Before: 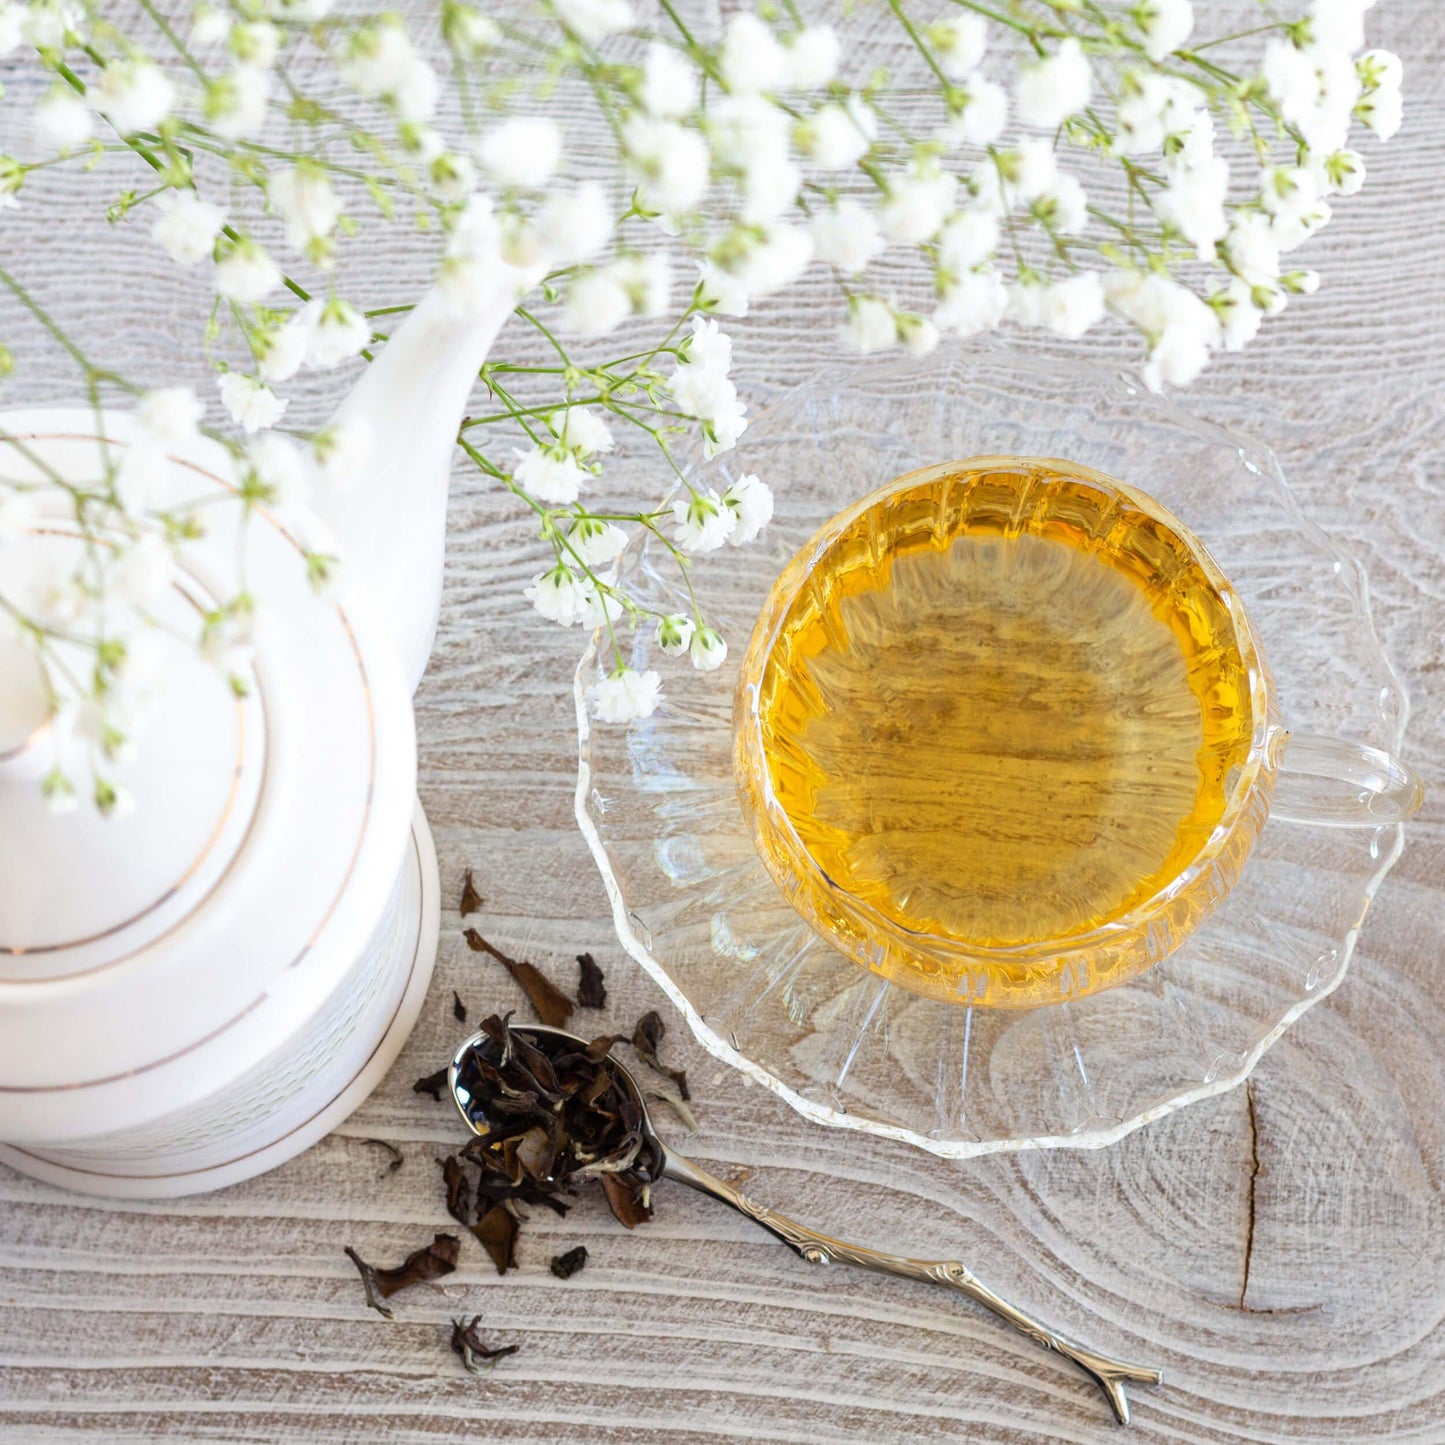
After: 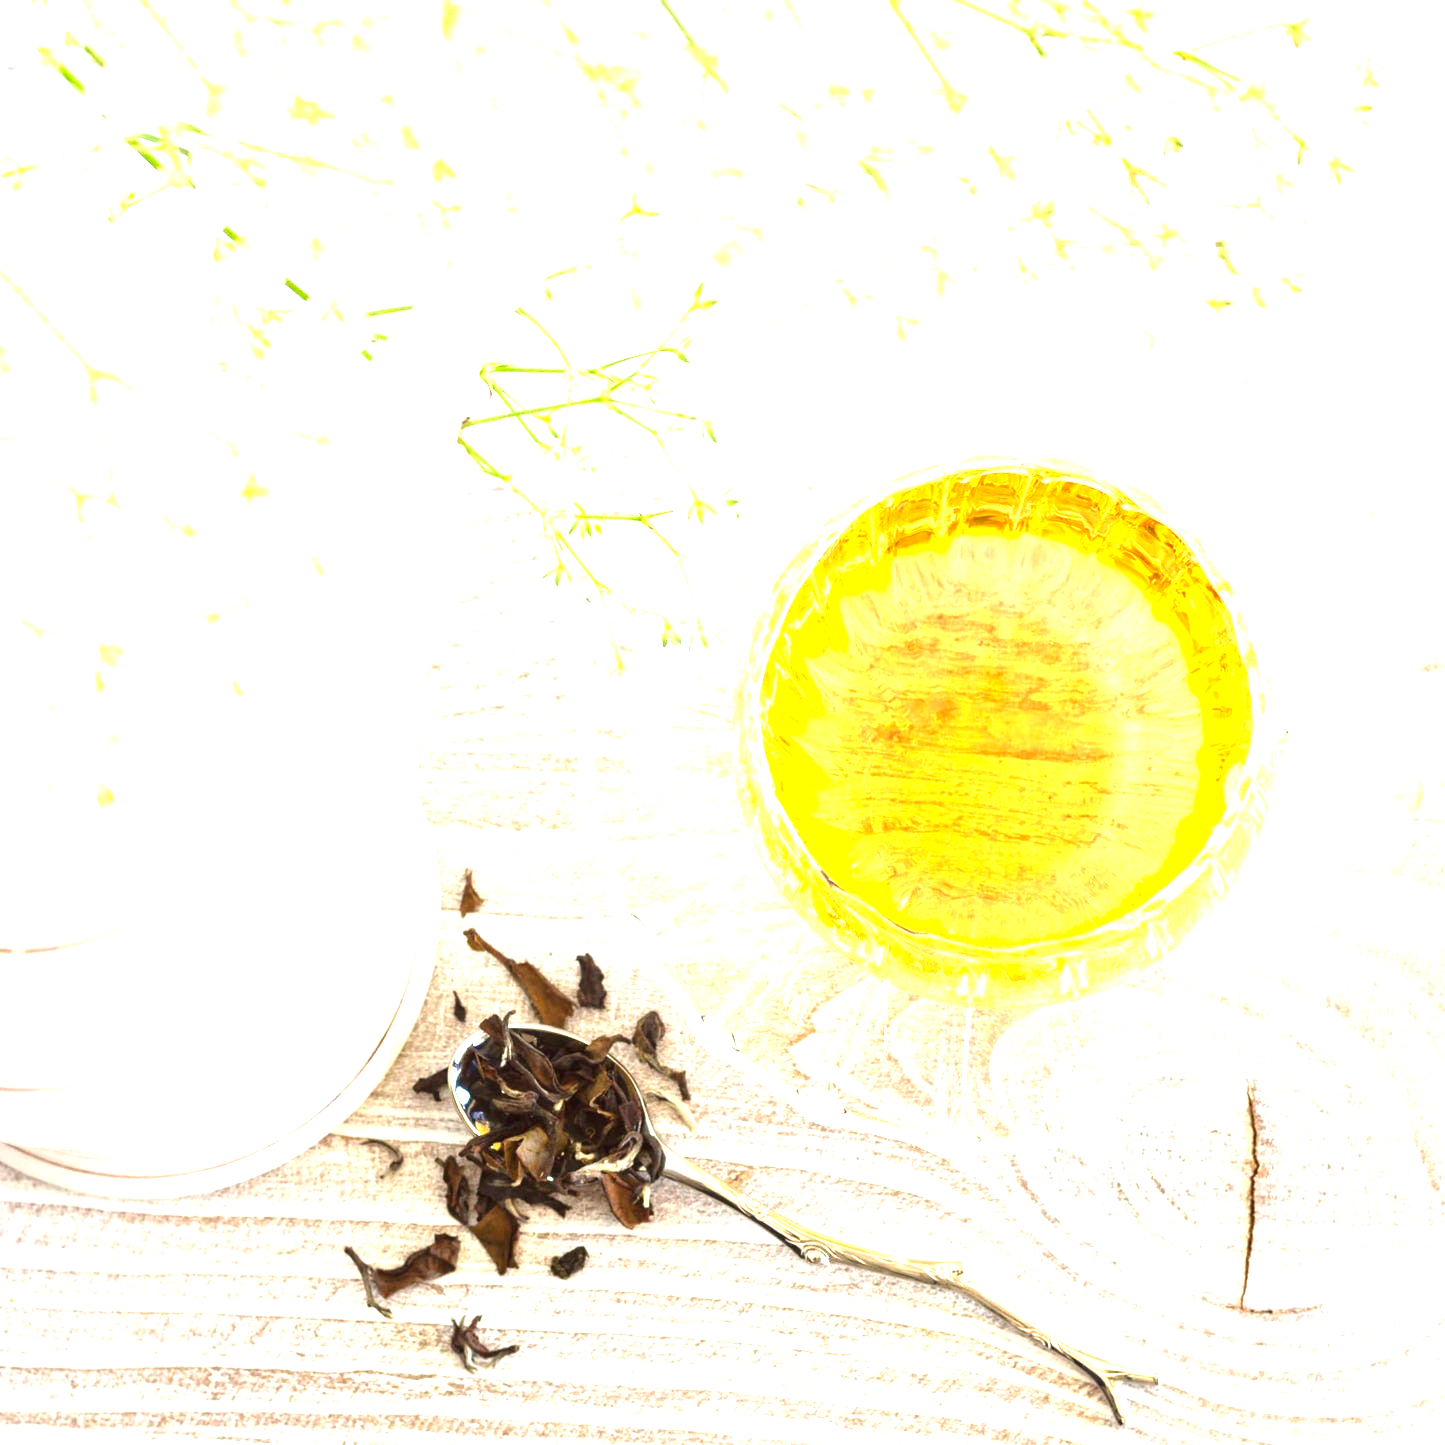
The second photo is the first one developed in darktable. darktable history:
exposure: exposure 2.003 EV, compensate highlight preservation false
color balance: lift [1.005, 1.002, 0.998, 0.998], gamma [1, 1.021, 1.02, 0.979], gain [0.923, 1.066, 1.056, 0.934]
